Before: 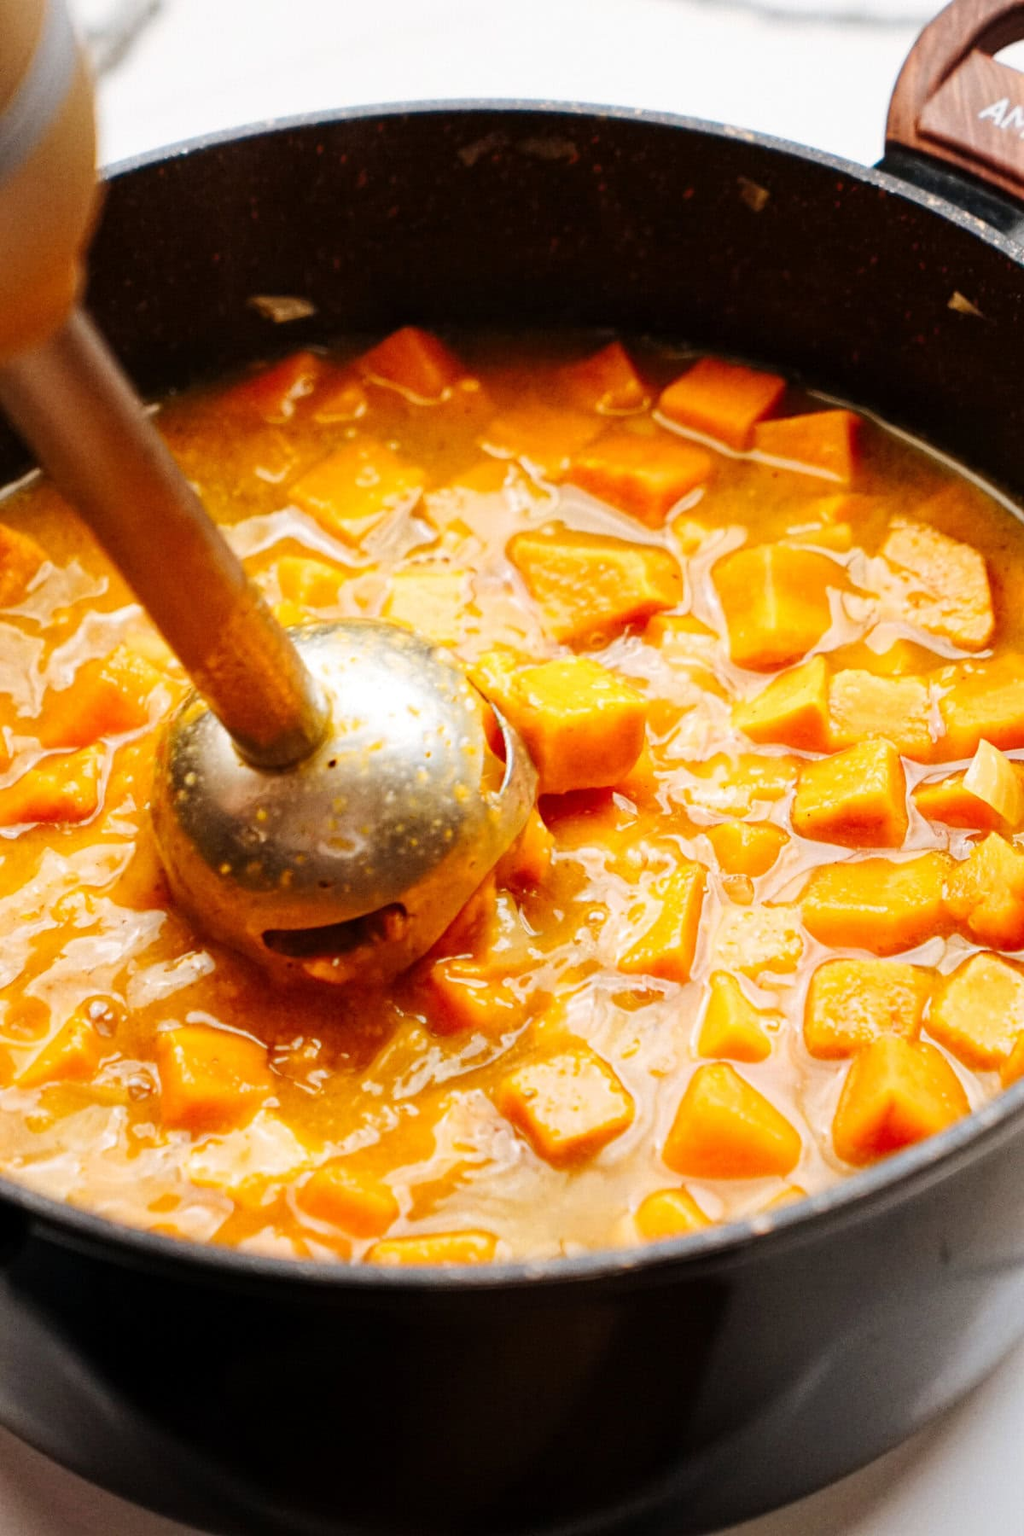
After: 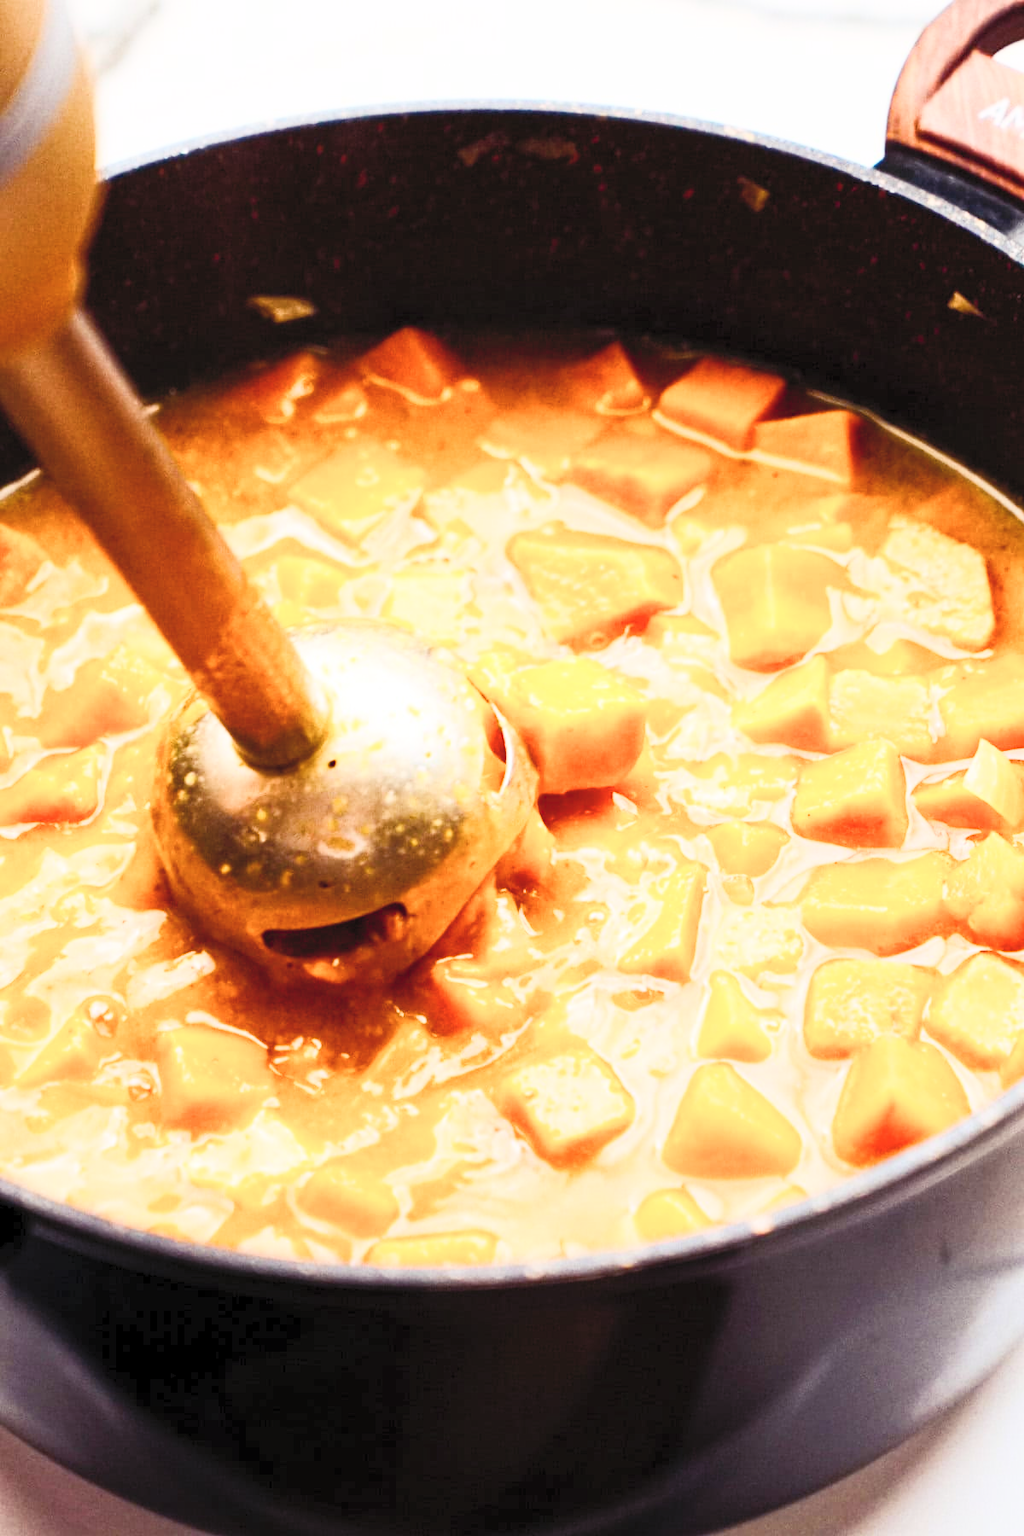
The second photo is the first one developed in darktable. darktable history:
color balance rgb: shadows lift › luminance -21.708%, shadows lift › chroma 8.631%, shadows lift › hue 283.13°, perceptual saturation grading › global saturation 0.061%, perceptual saturation grading › highlights -29.131%, perceptual saturation grading › mid-tones 28.908%, perceptual saturation grading › shadows 60.177%, global vibrance 0.594%
contrast brightness saturation: contrast 0.371, brightness 0.544
